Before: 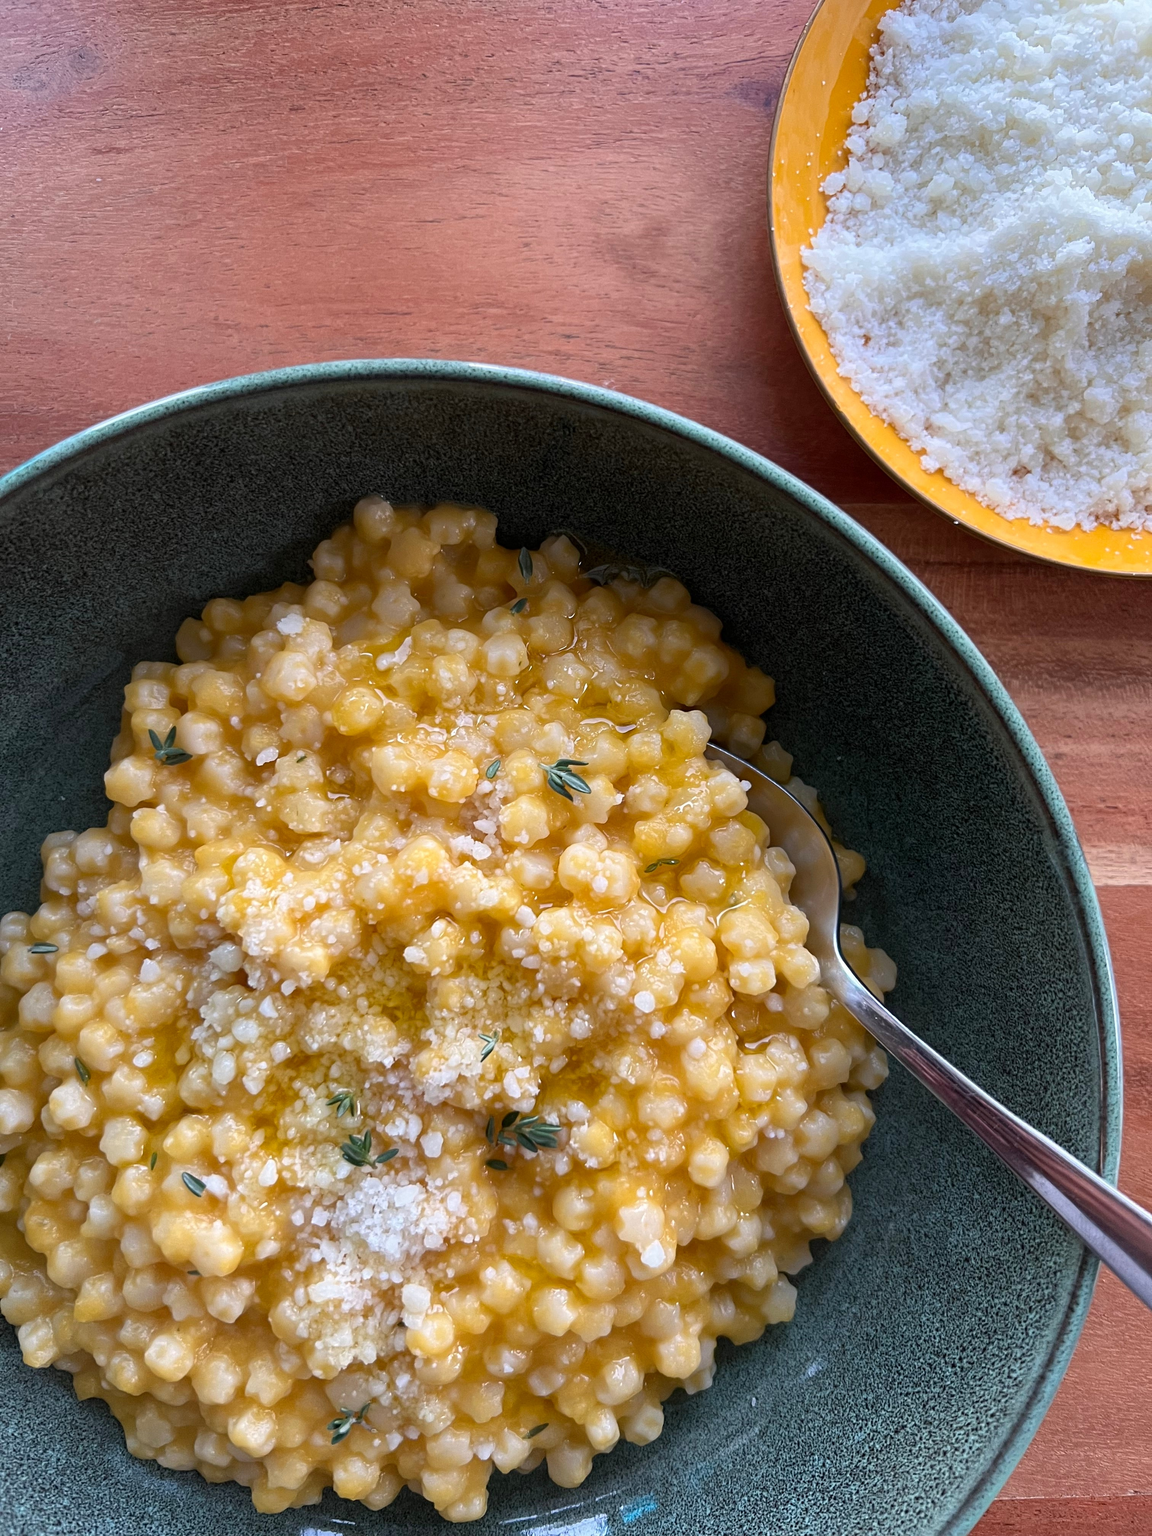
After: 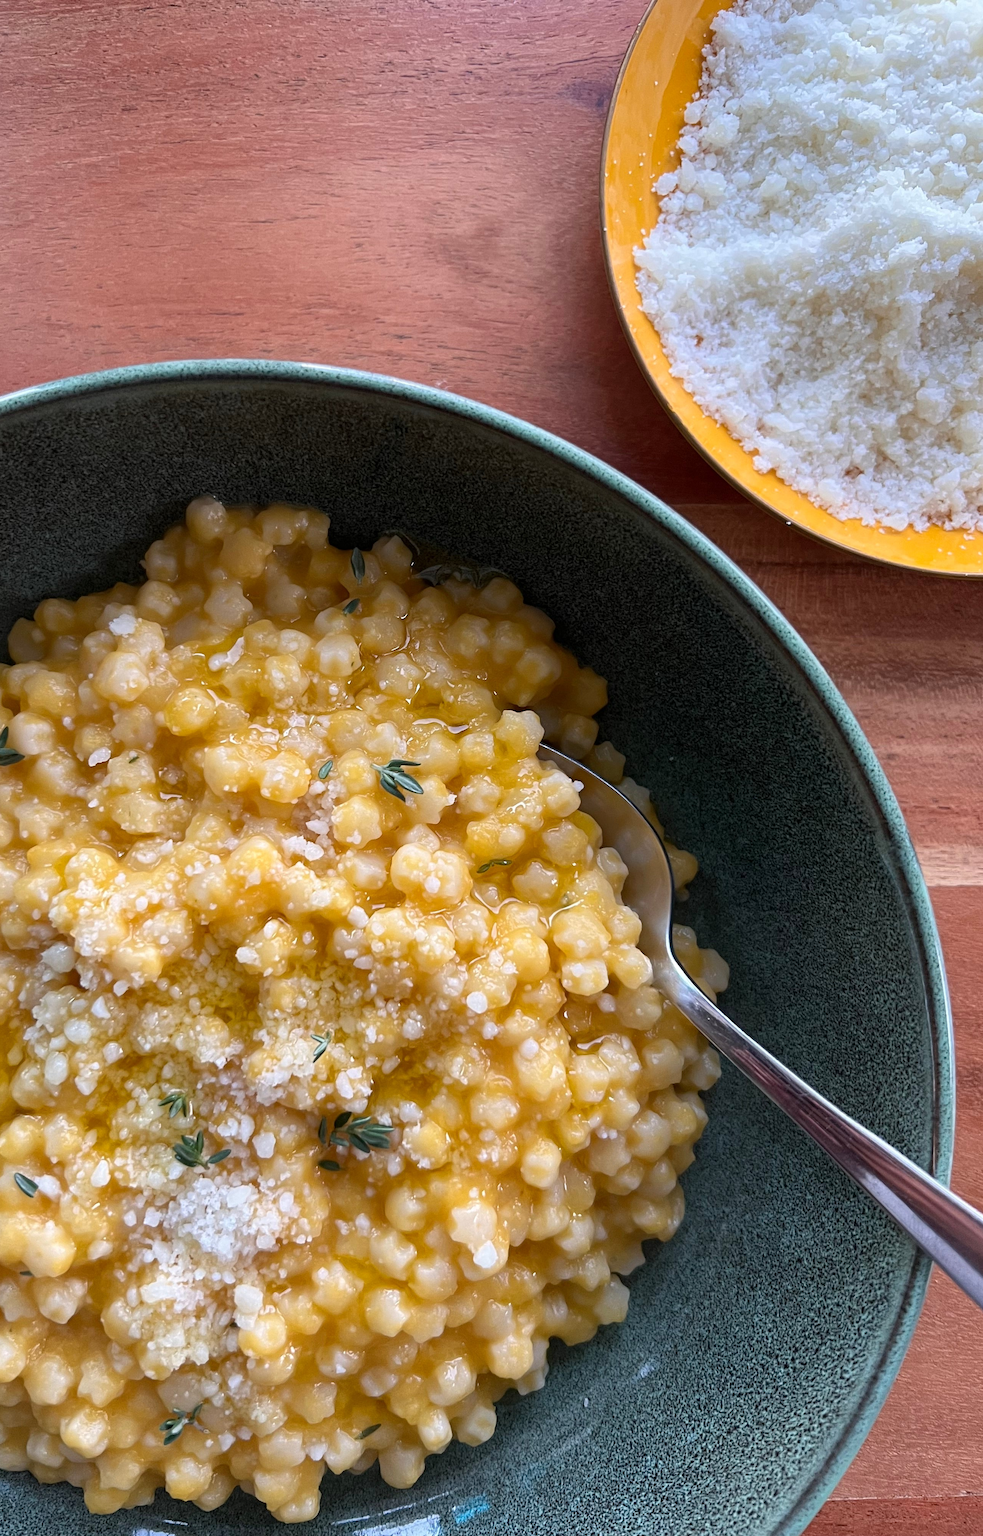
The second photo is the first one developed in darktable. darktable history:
crop and rotate: left 14.624%
